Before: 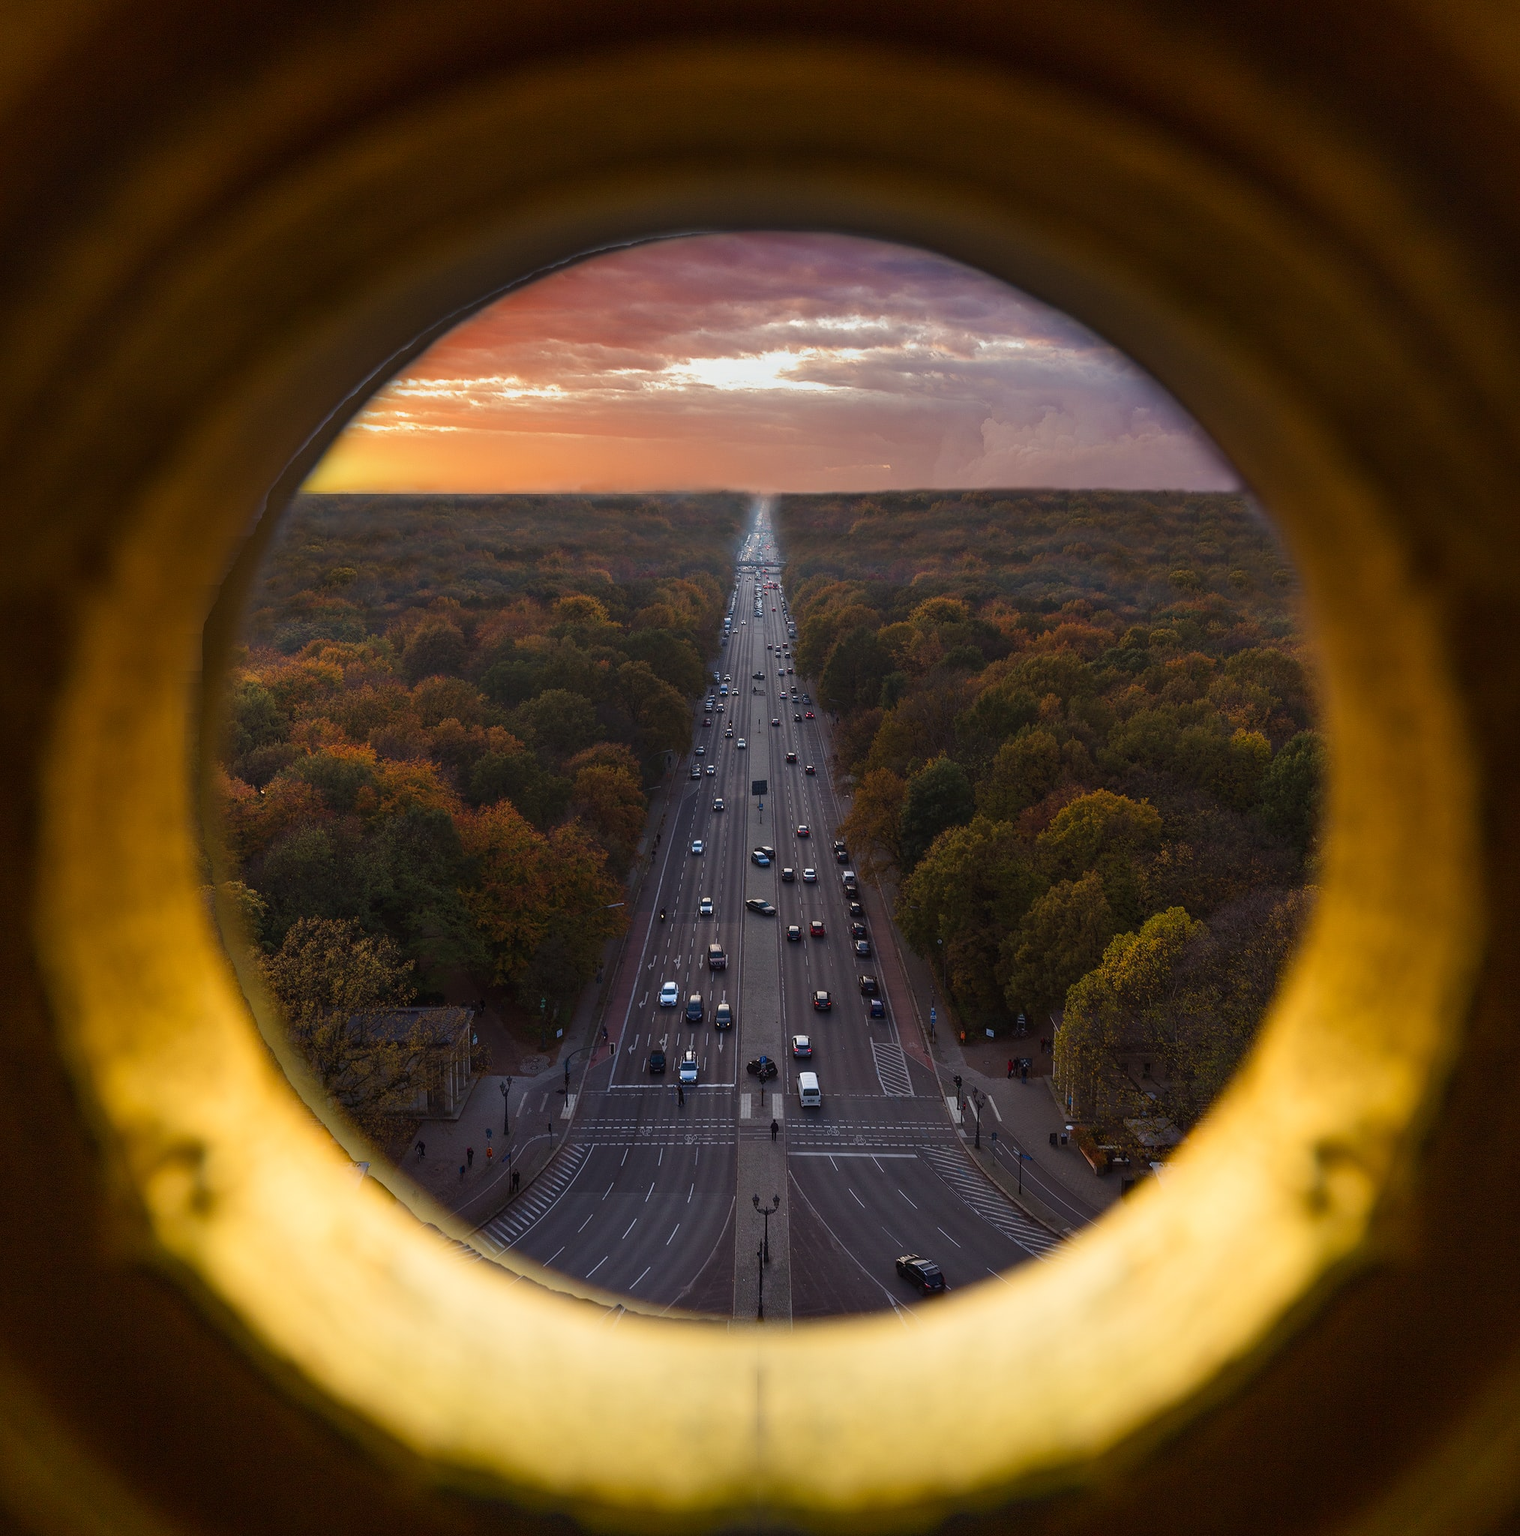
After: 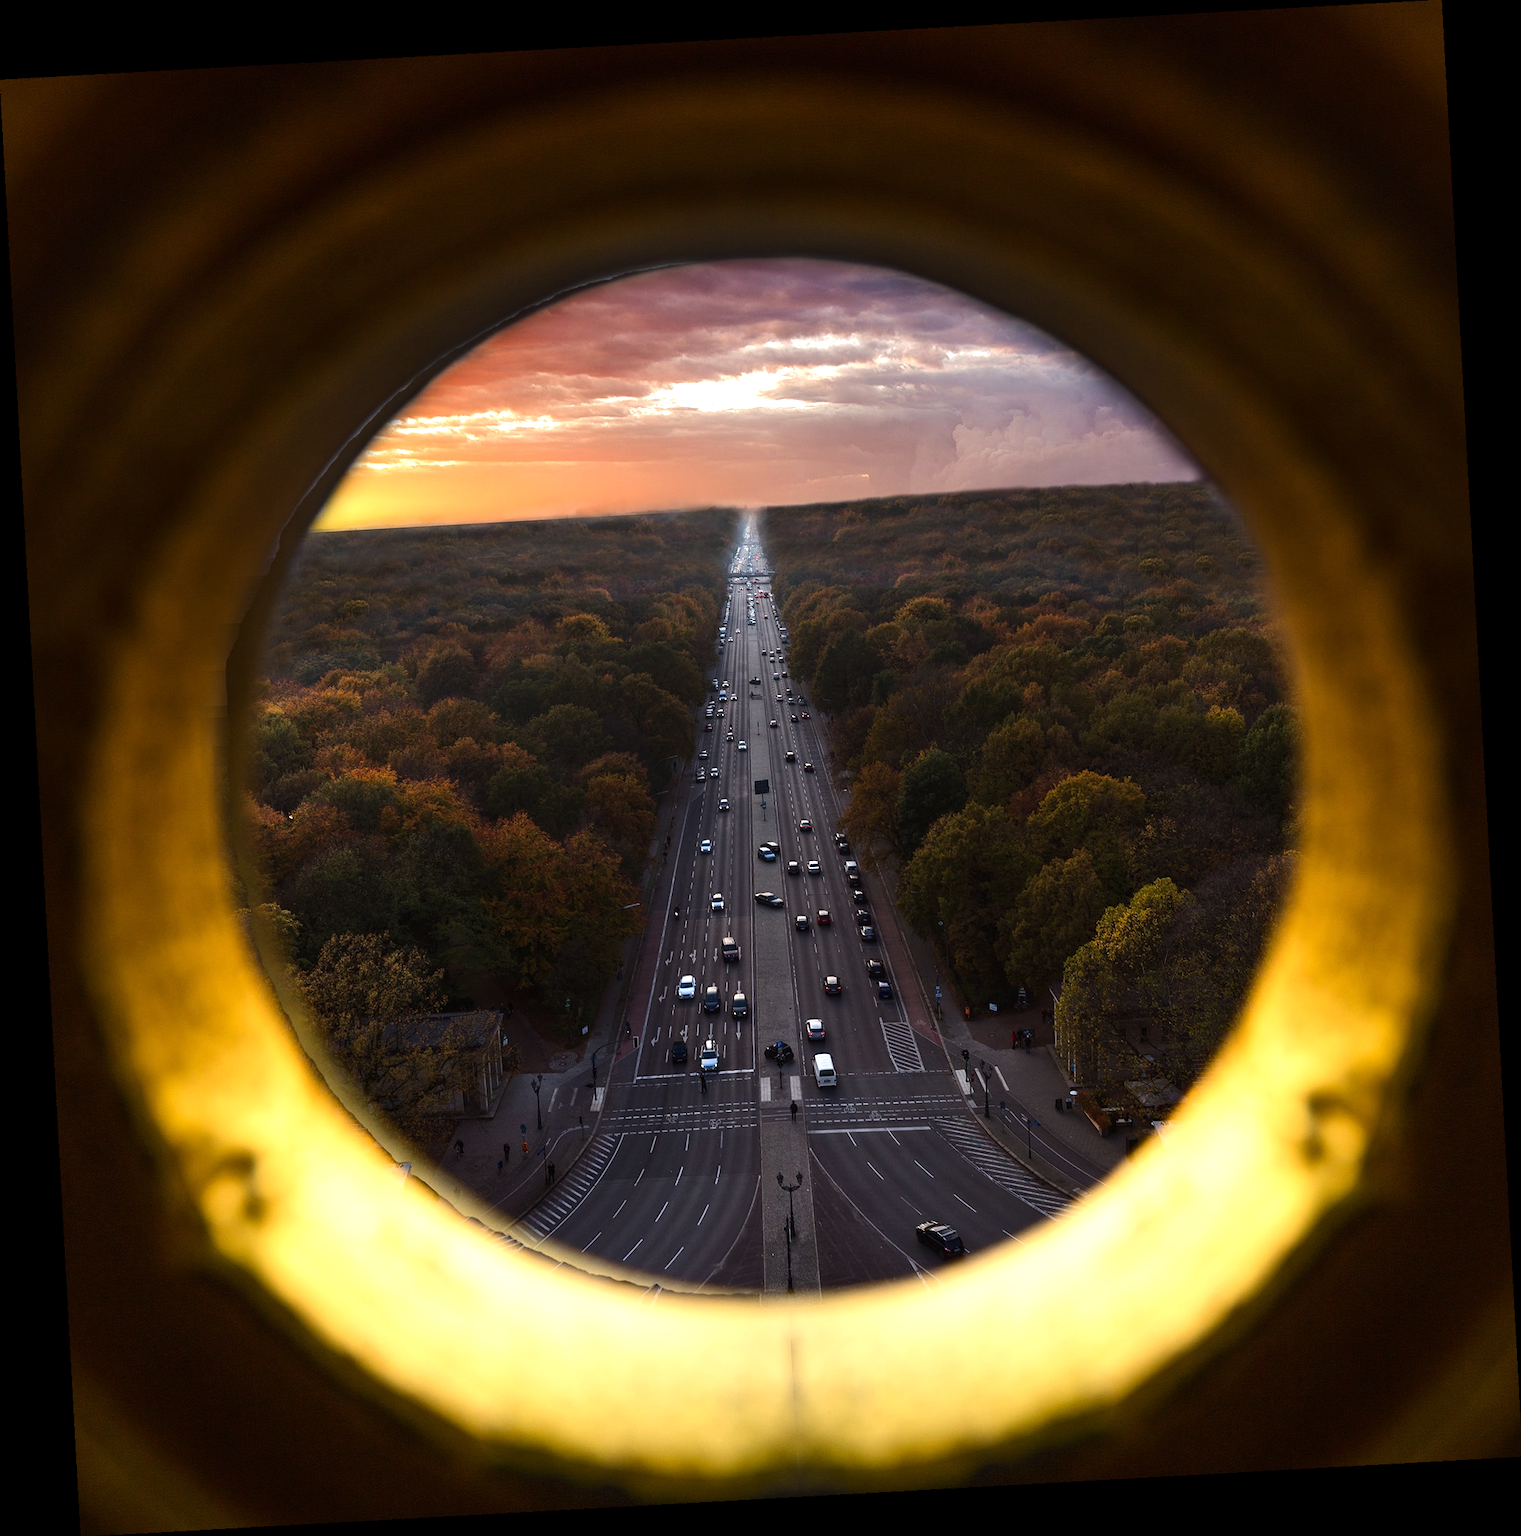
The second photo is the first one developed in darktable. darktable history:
tone equalizer: -8 EV -0.75 EV, -7 EV -0.7 EV, -6 EV -0.6 EV, -5 EV -0.4 EV, -3 EV 0.4 EV, -2 EV 0.6 EV, -1 EV 0.7 EV, +0 EV 0.75 EV, edges refinement/feathering 500, mask exposure compensation -1.57 EV, preserve details no
rotate and perspective: rotation -3.18°, automatic cropping off
